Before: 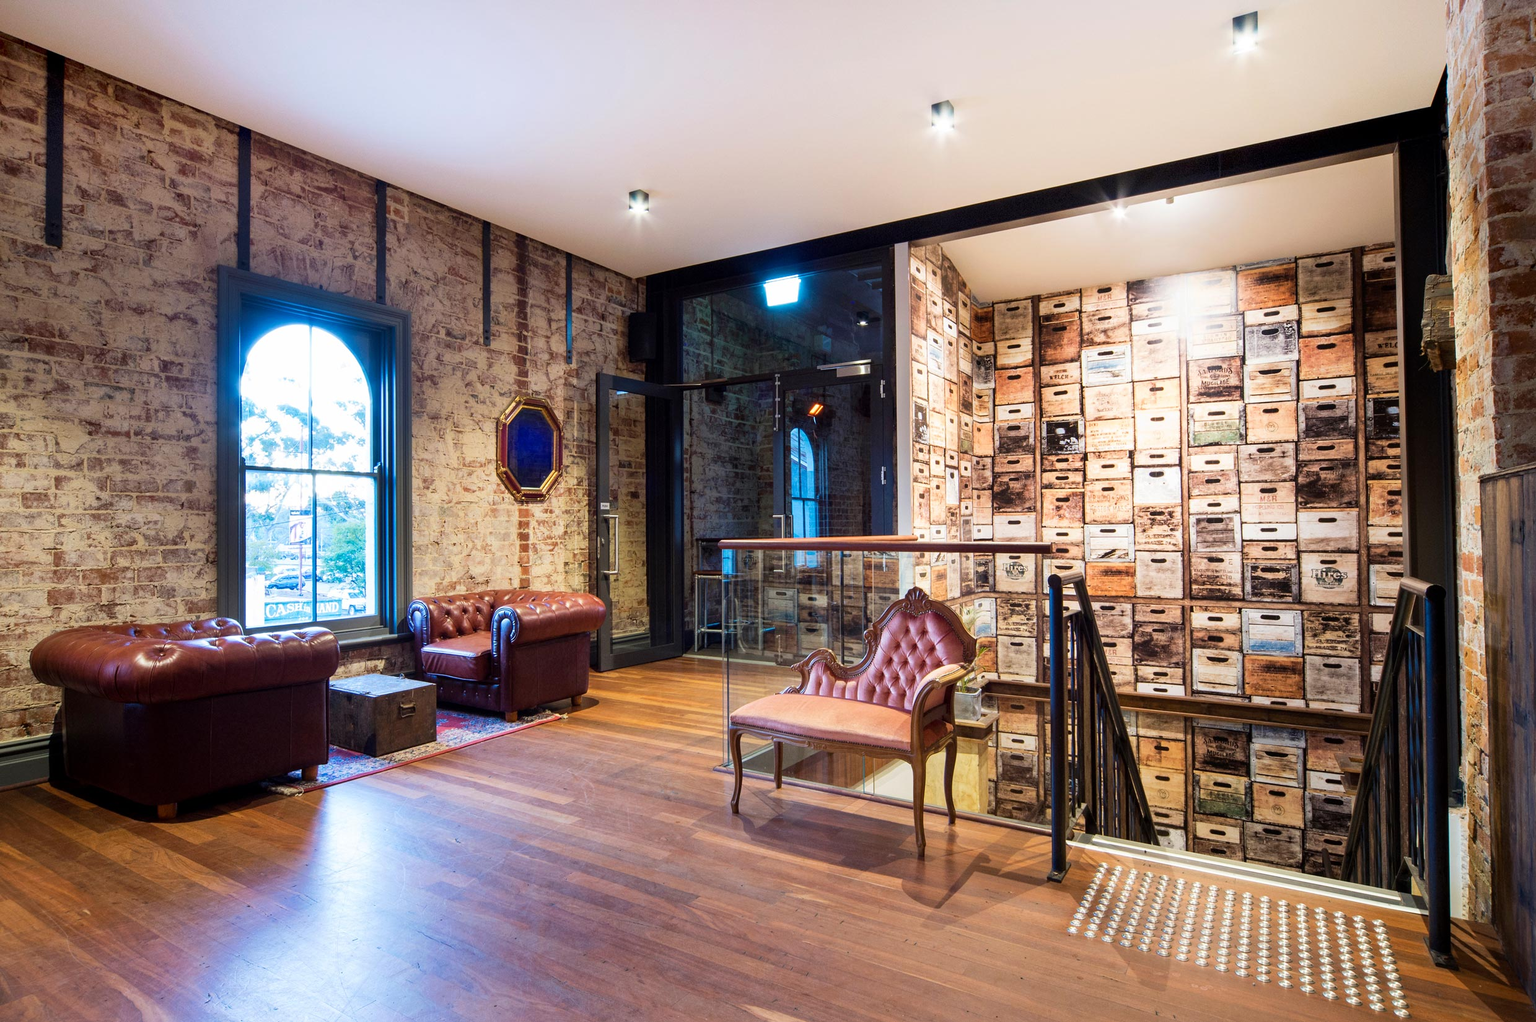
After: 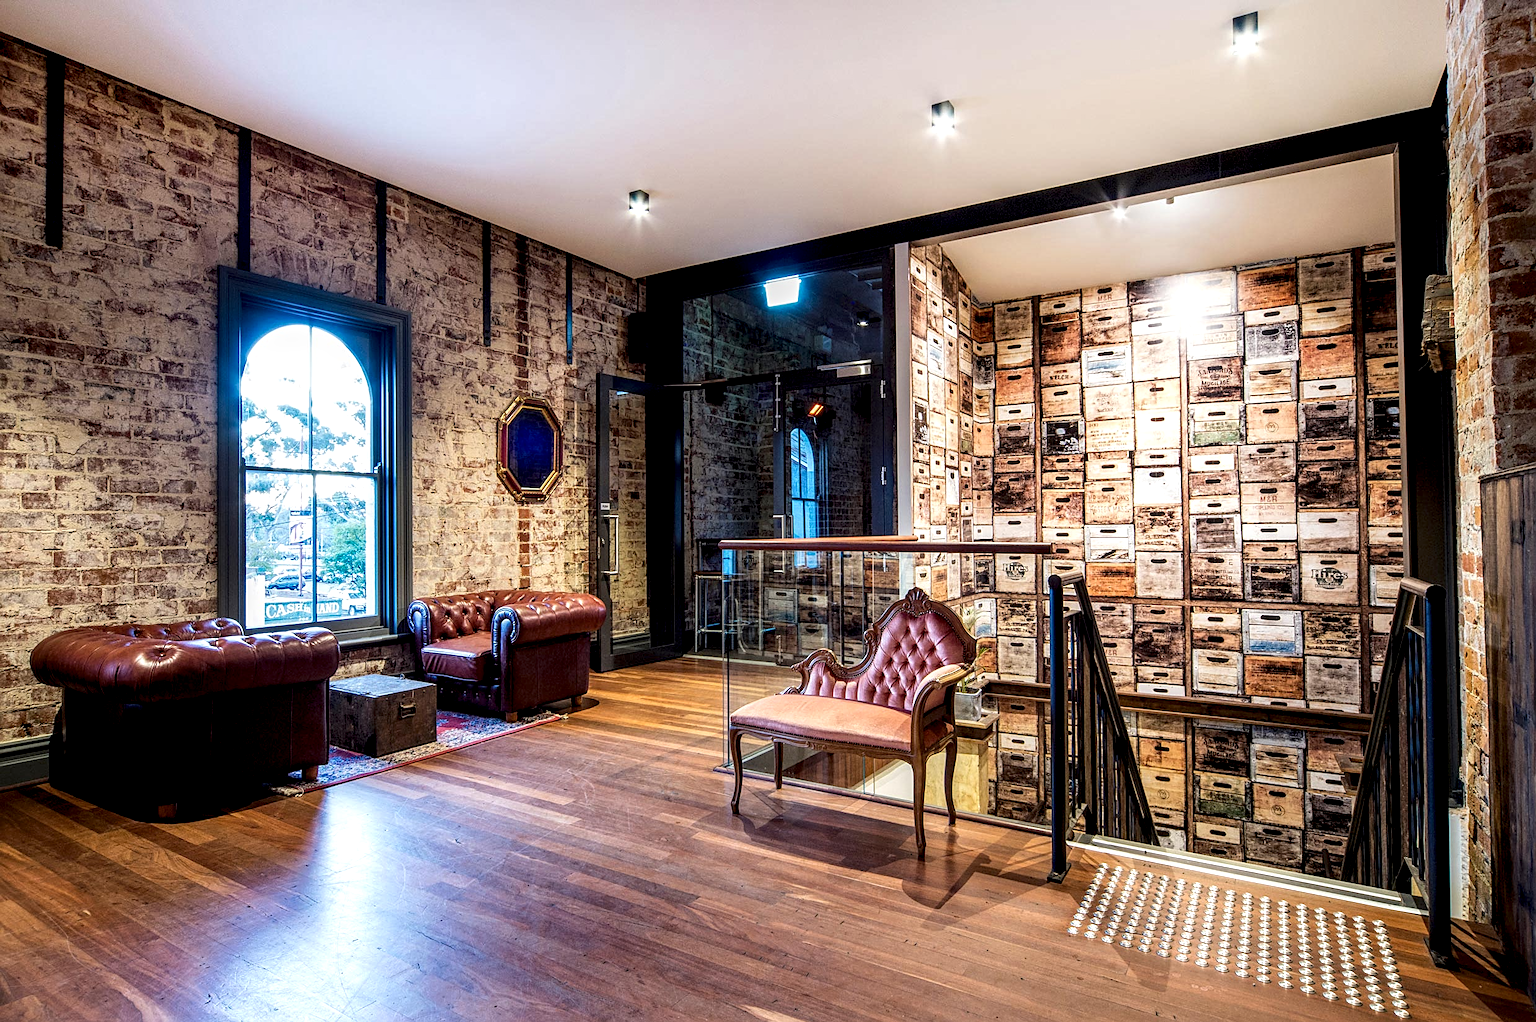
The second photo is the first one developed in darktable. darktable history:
sharpen: on, module defaults
local contrast: highlights 20%, shadows 70%, detail 170%
